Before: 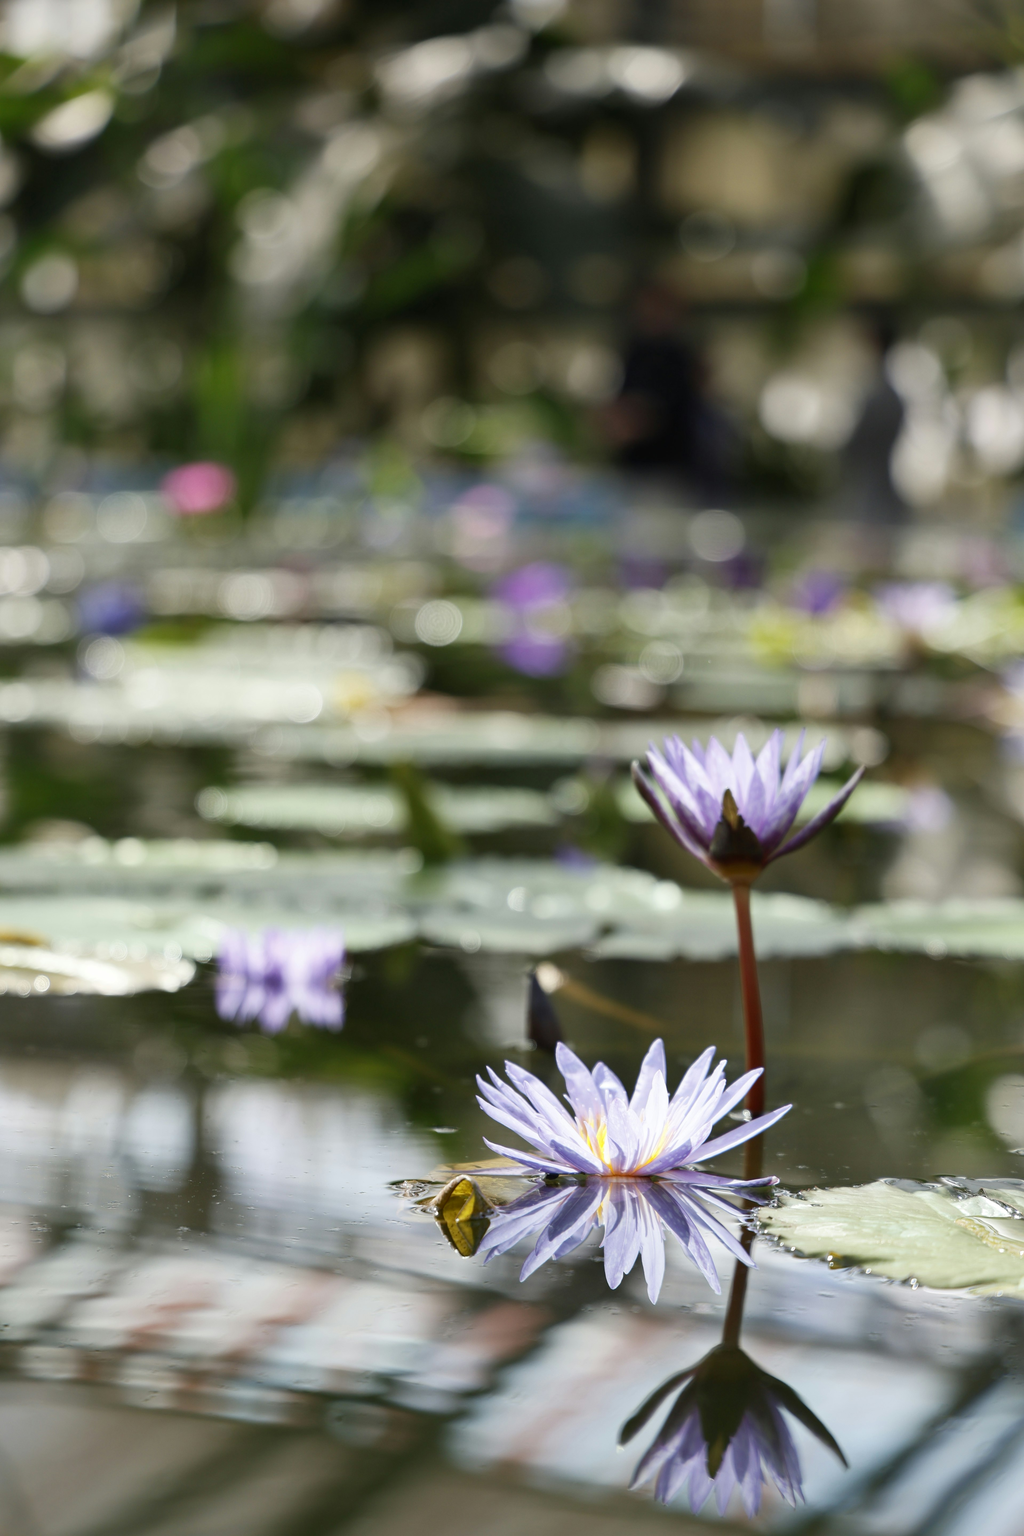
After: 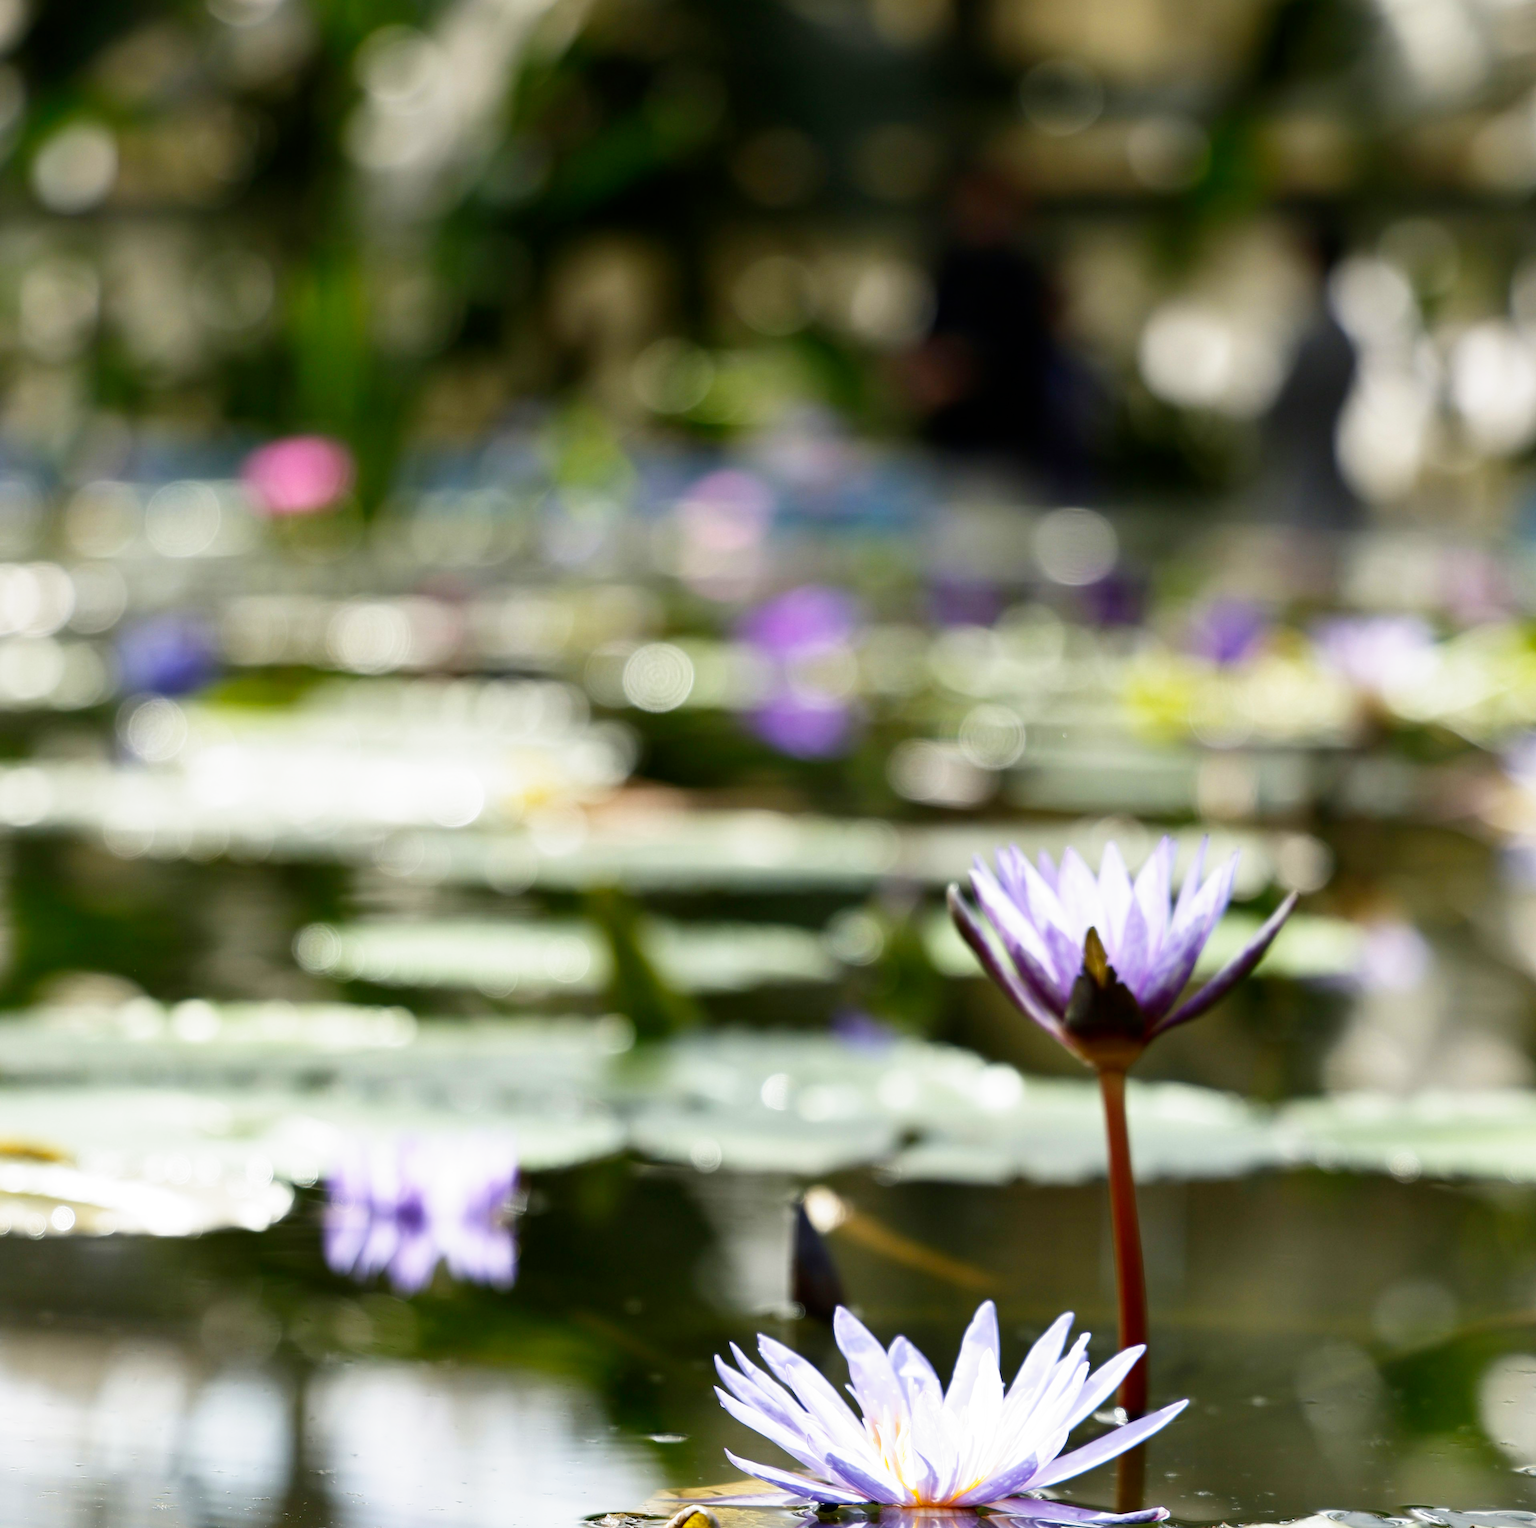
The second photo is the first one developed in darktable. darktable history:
crop: top 11.175%, bottom 22.458%
color balance rgb: linear chroma grading › global chroma 14.902%, perceptual saturation grading › global saturation -0.145%, perceptual brilliance grading › global brilliance 10.777%
filmic rgb: black relative exposure -12.04 EV, white relative exposure 2.8 EV, target black luminance 0%, hardness 8.13, latitude 70.5%, contrast 1.136, highlights saturation mix 10.87%, shadows ↔ highlights balance -0.388%, preserve chrominance no, color science v5 (2021), contrast in shadows safe, contrast in highlights safe
contrast brightness saturation: contrast 0.107, saturation -0.161
